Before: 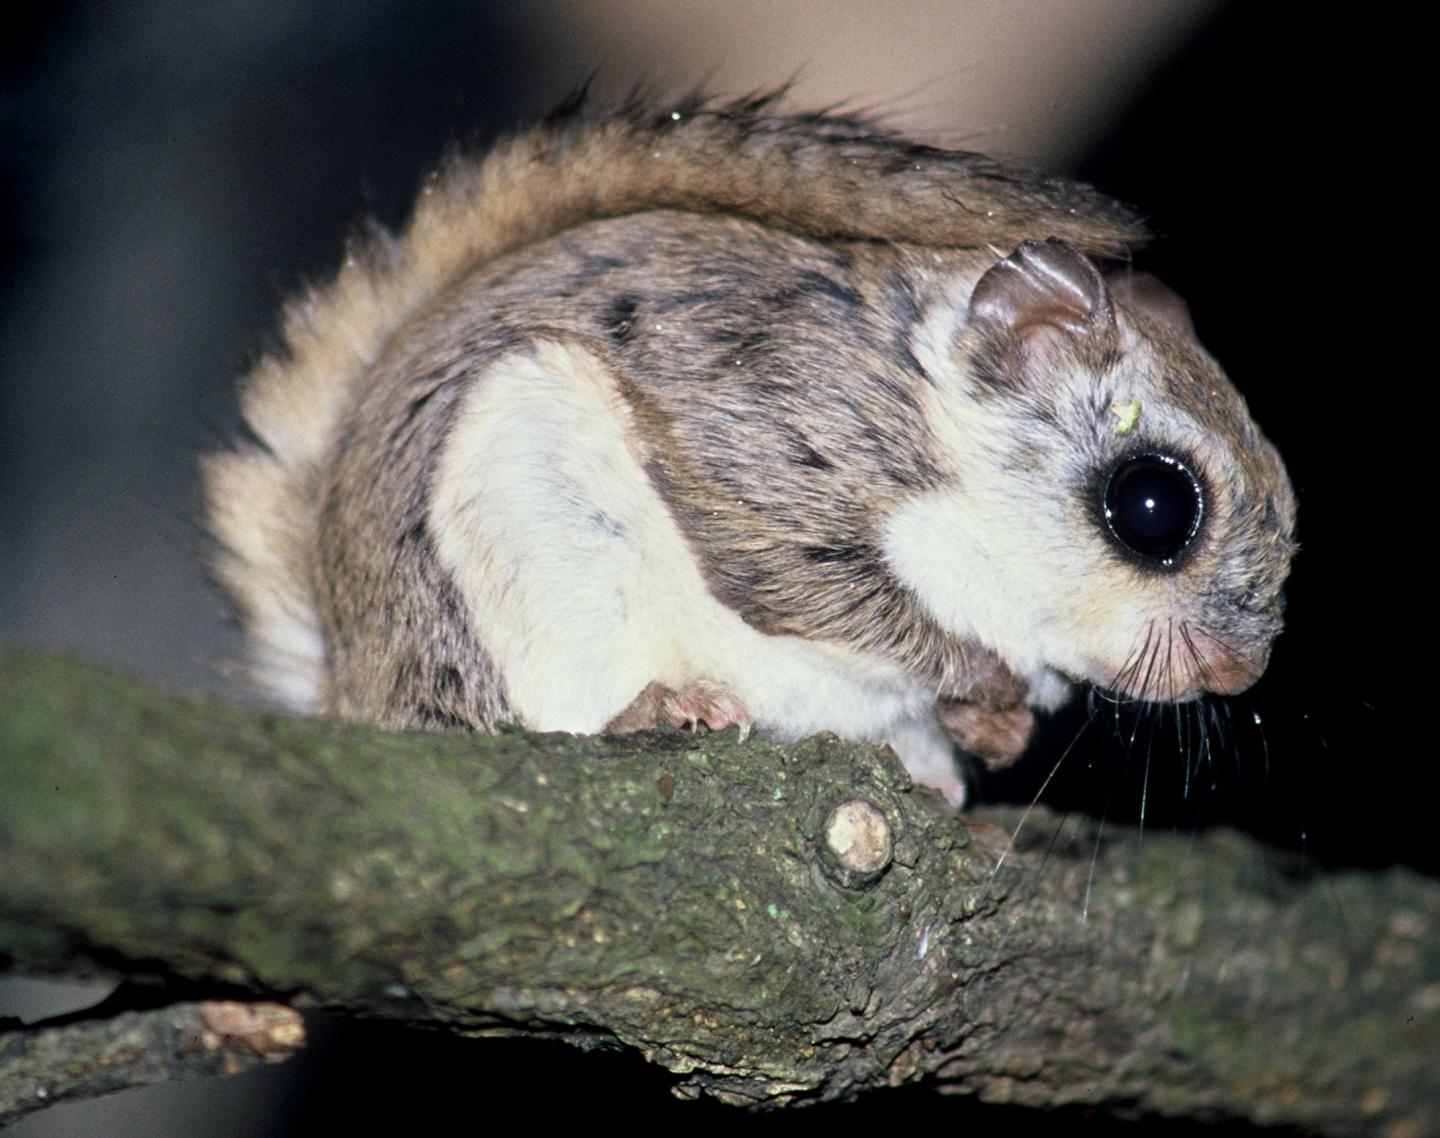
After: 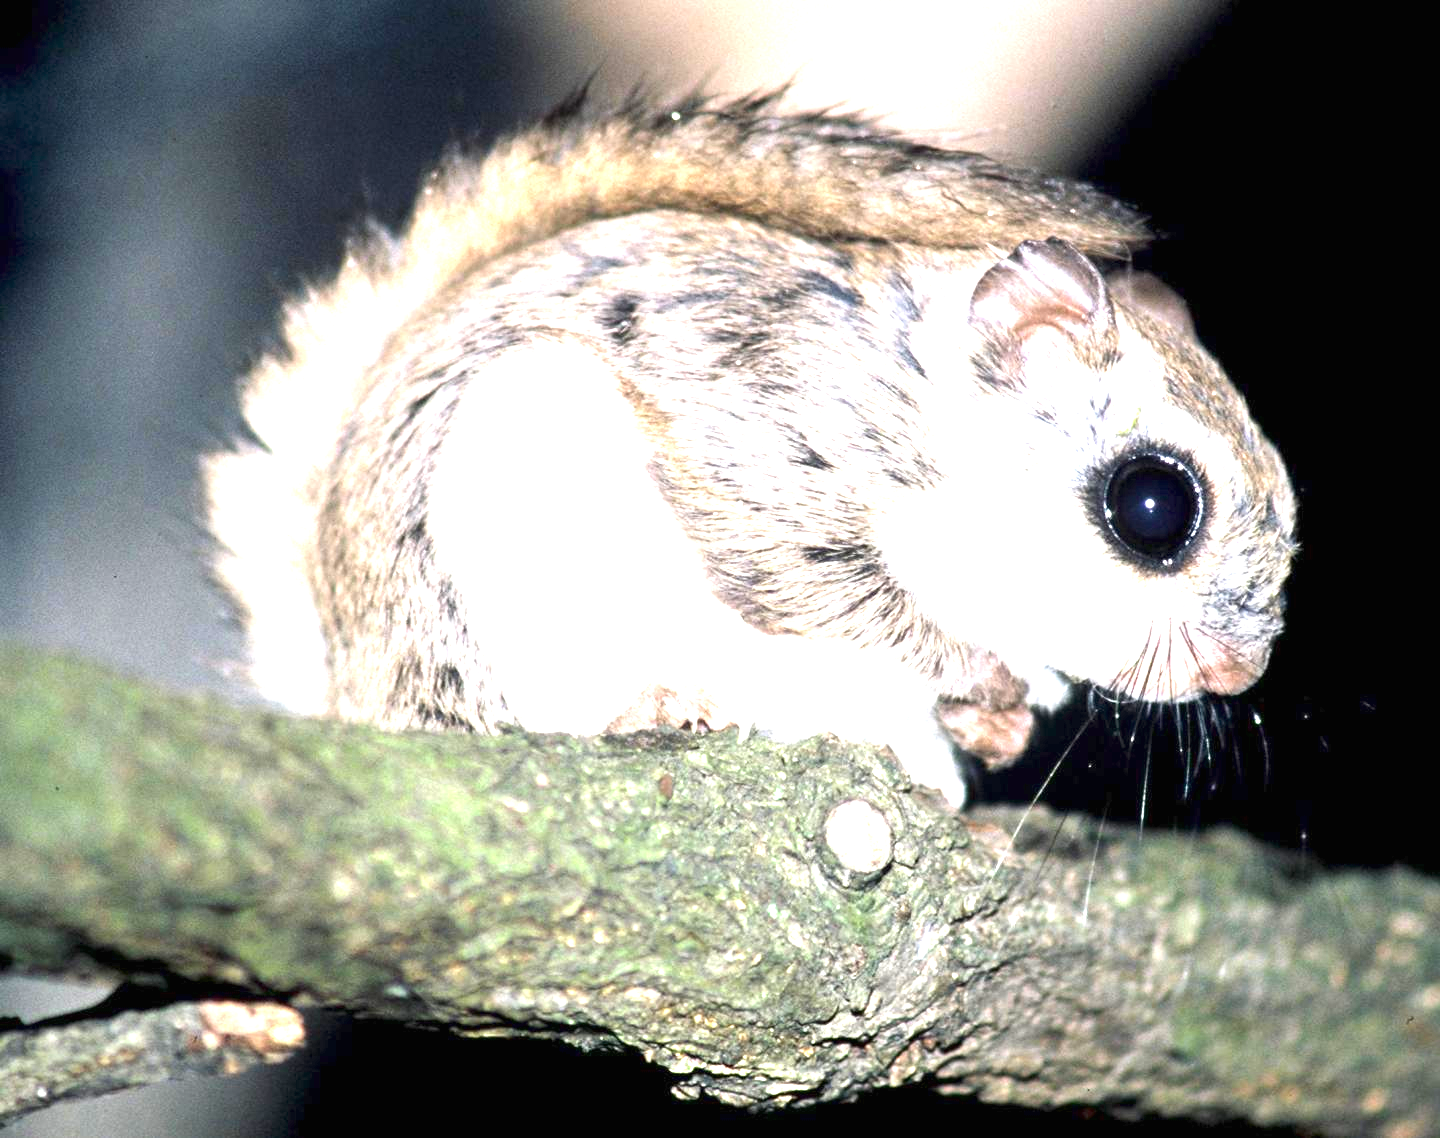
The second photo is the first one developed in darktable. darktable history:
exposure: black level correction 0, exposure 2.114 EV, compensate highlight preservation false
